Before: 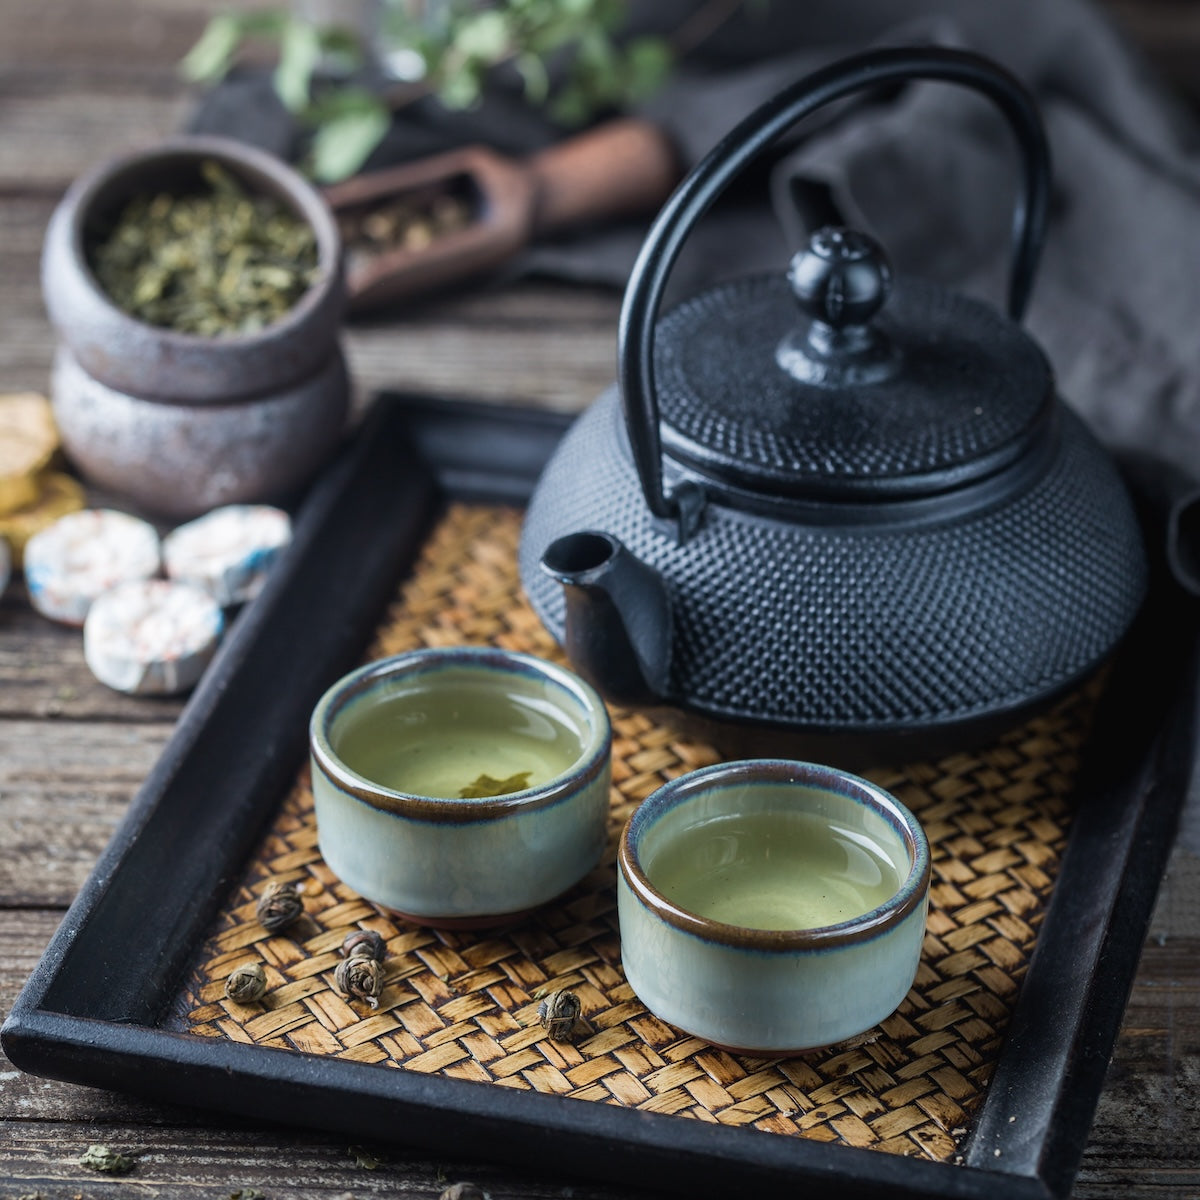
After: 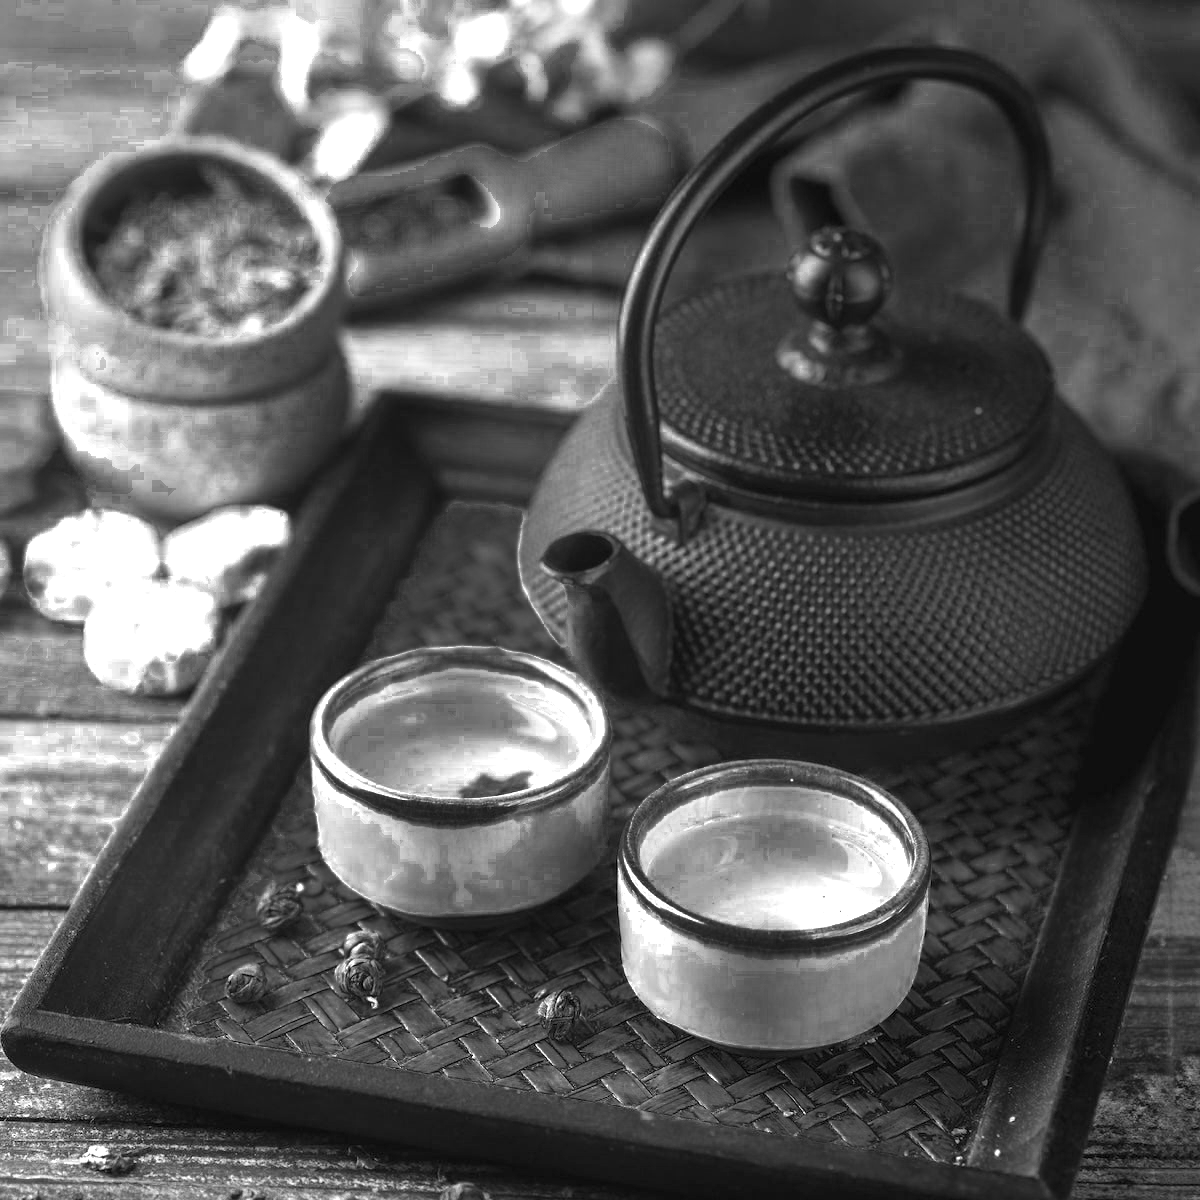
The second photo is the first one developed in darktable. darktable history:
color zones: curves: ch0 [(0.002, 0.429) (0.121, 0.212) (0.198, 0.113) (0.276, 0.344) (0.331, 0.541) (0.41, 0.56) (0.482, 0.289) (0.619, 0.227) (0.721, 0.18) (0.821, 0.435) (0.928, 0.555) (1, 0.587)]; ch1 [(0, 0) (0.143, 0) (0.286, 0) (0.429, 0) (0.571, 0) (0.714, 0) (0.857, 0)]
tone equalizer: edges refinement/feathering 500, mask exposure compensation -1.57 EV, preserve details no
color correction: highlights b* 0.028, saturation 2.96
exposure: exposure 1.219 EV, compensate exposure bias true, compensate highlight preservation false
